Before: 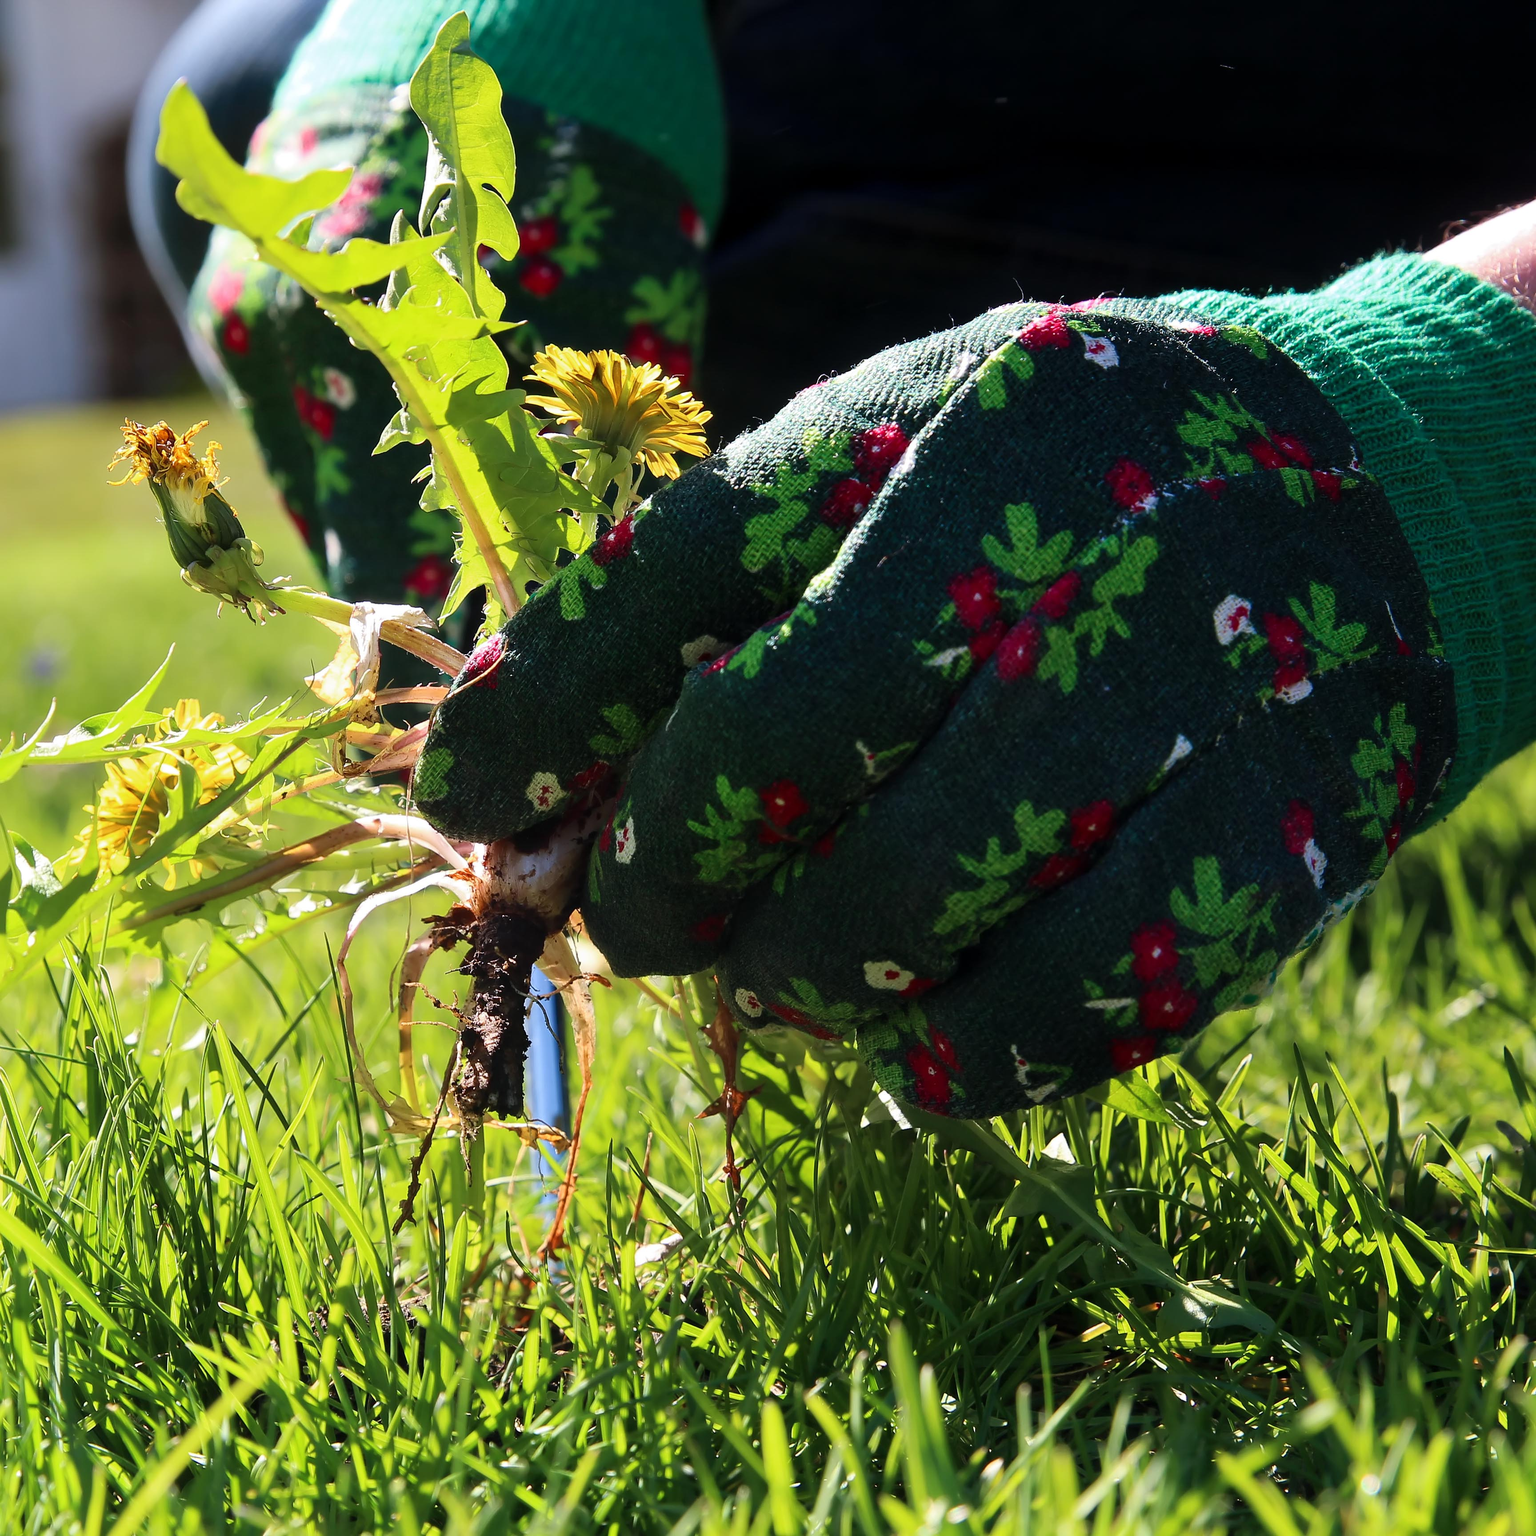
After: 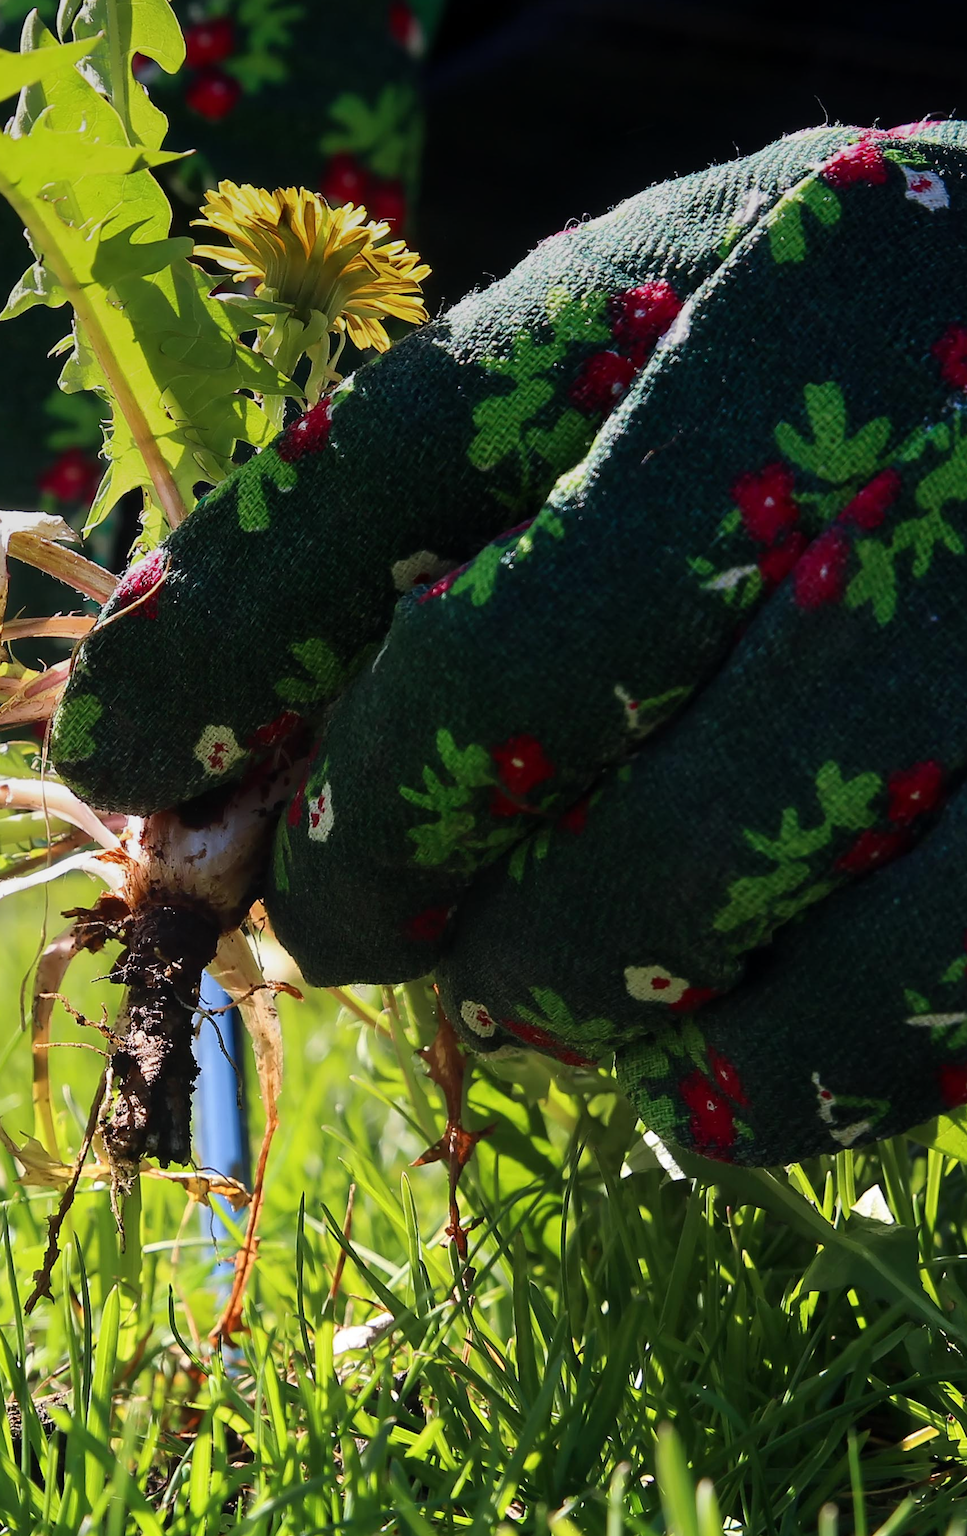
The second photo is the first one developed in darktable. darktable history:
crop and rotate: angle 0.02°, left 24.353%, top 13.219%, right 26.156%, bottom 8.224%
graduated density: on, module defaults
exposure: compensate highlight preservation false
